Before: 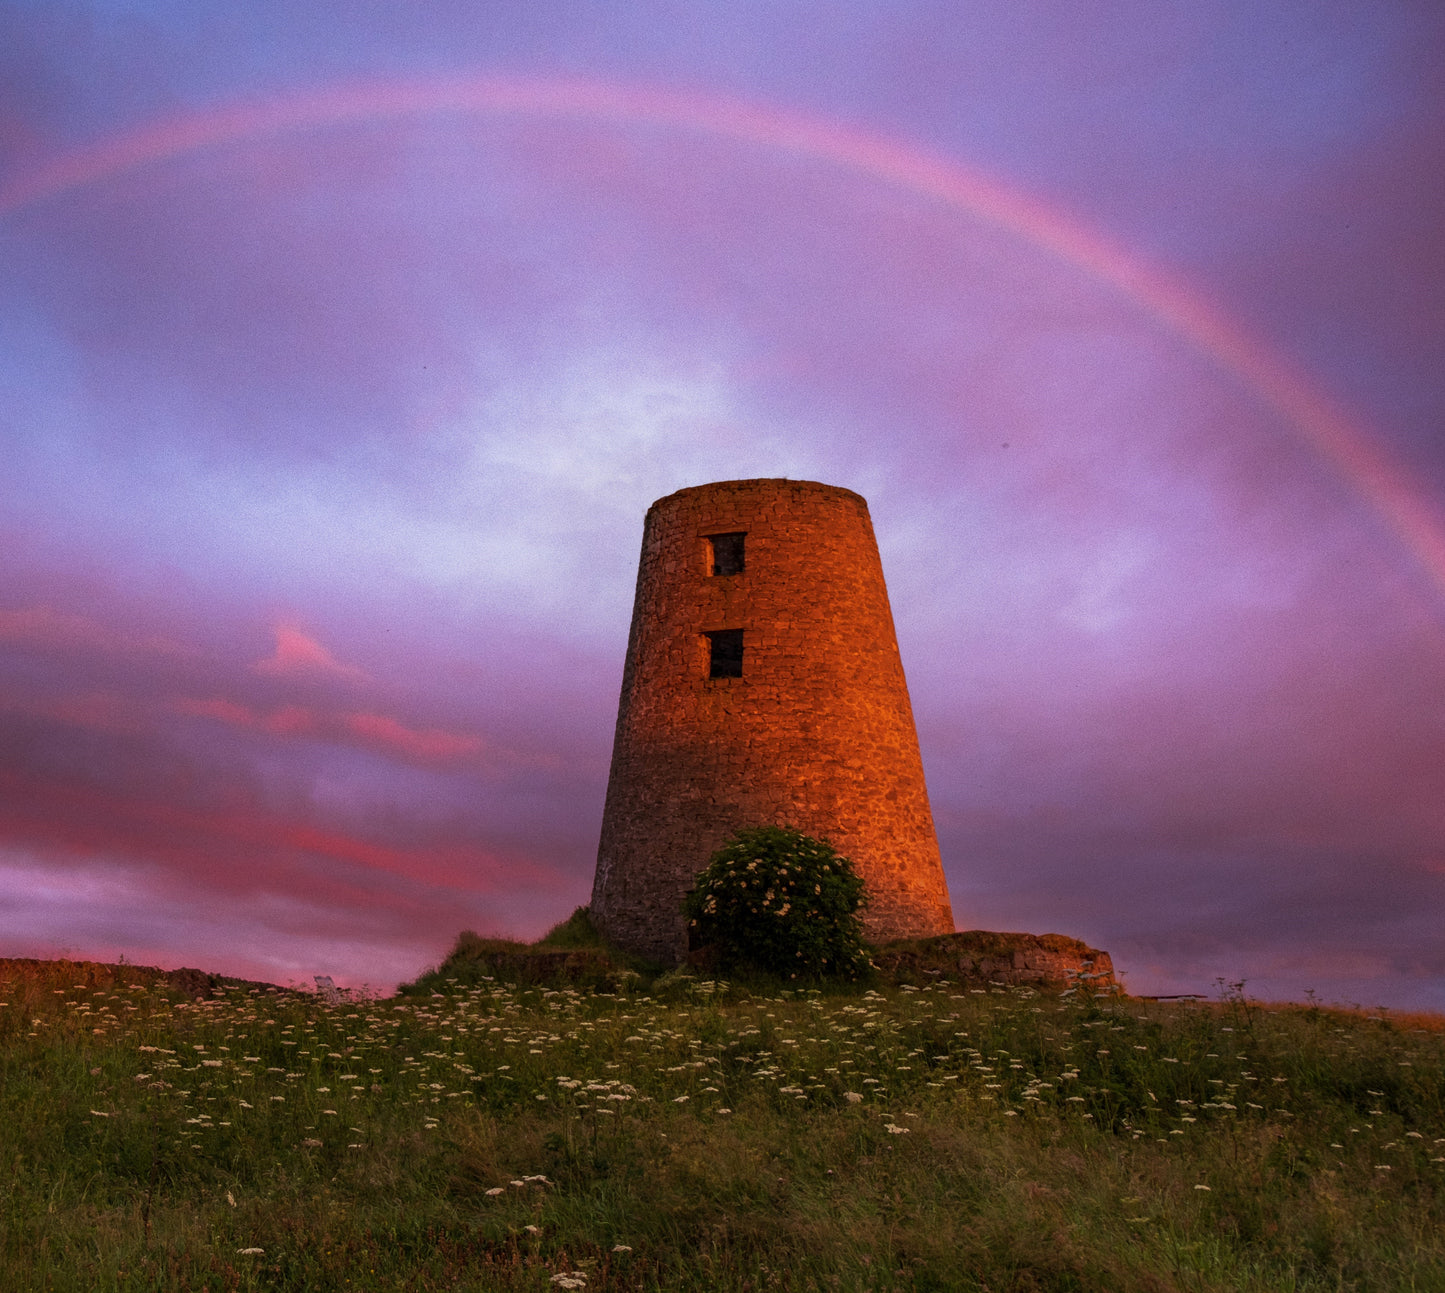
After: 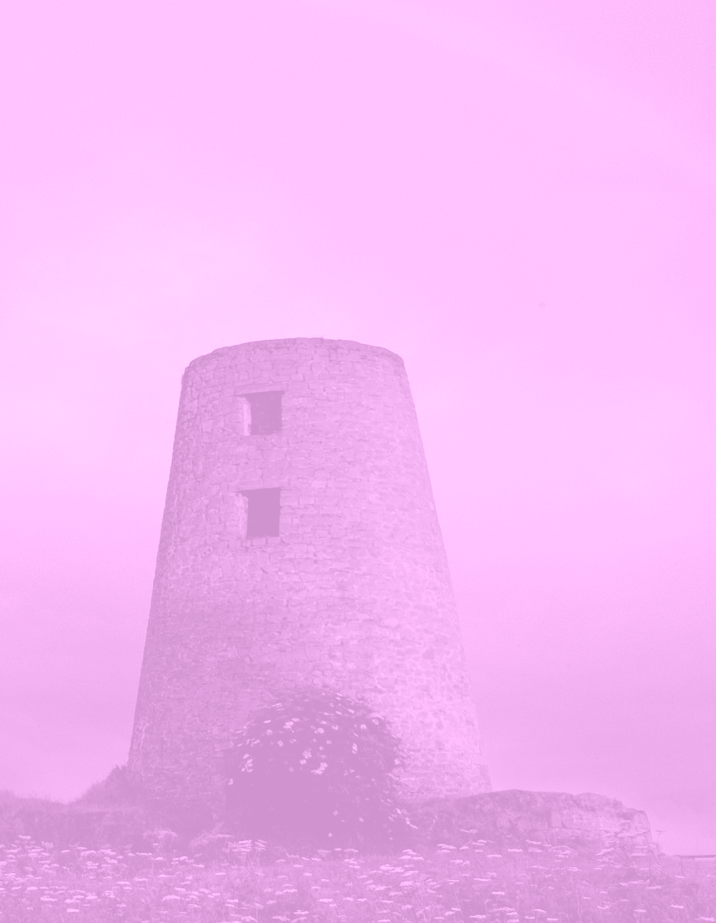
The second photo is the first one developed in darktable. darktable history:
colorize: hue 331.2°, saturation 75%, source mix 30.28%, lightness 70.52%, version 1
crop: left 32.075%, top 10.976%, right 18.355%, bottom 17.596%
filmic rgb: white relative exposure 3.8 EV, hardness 4.35
